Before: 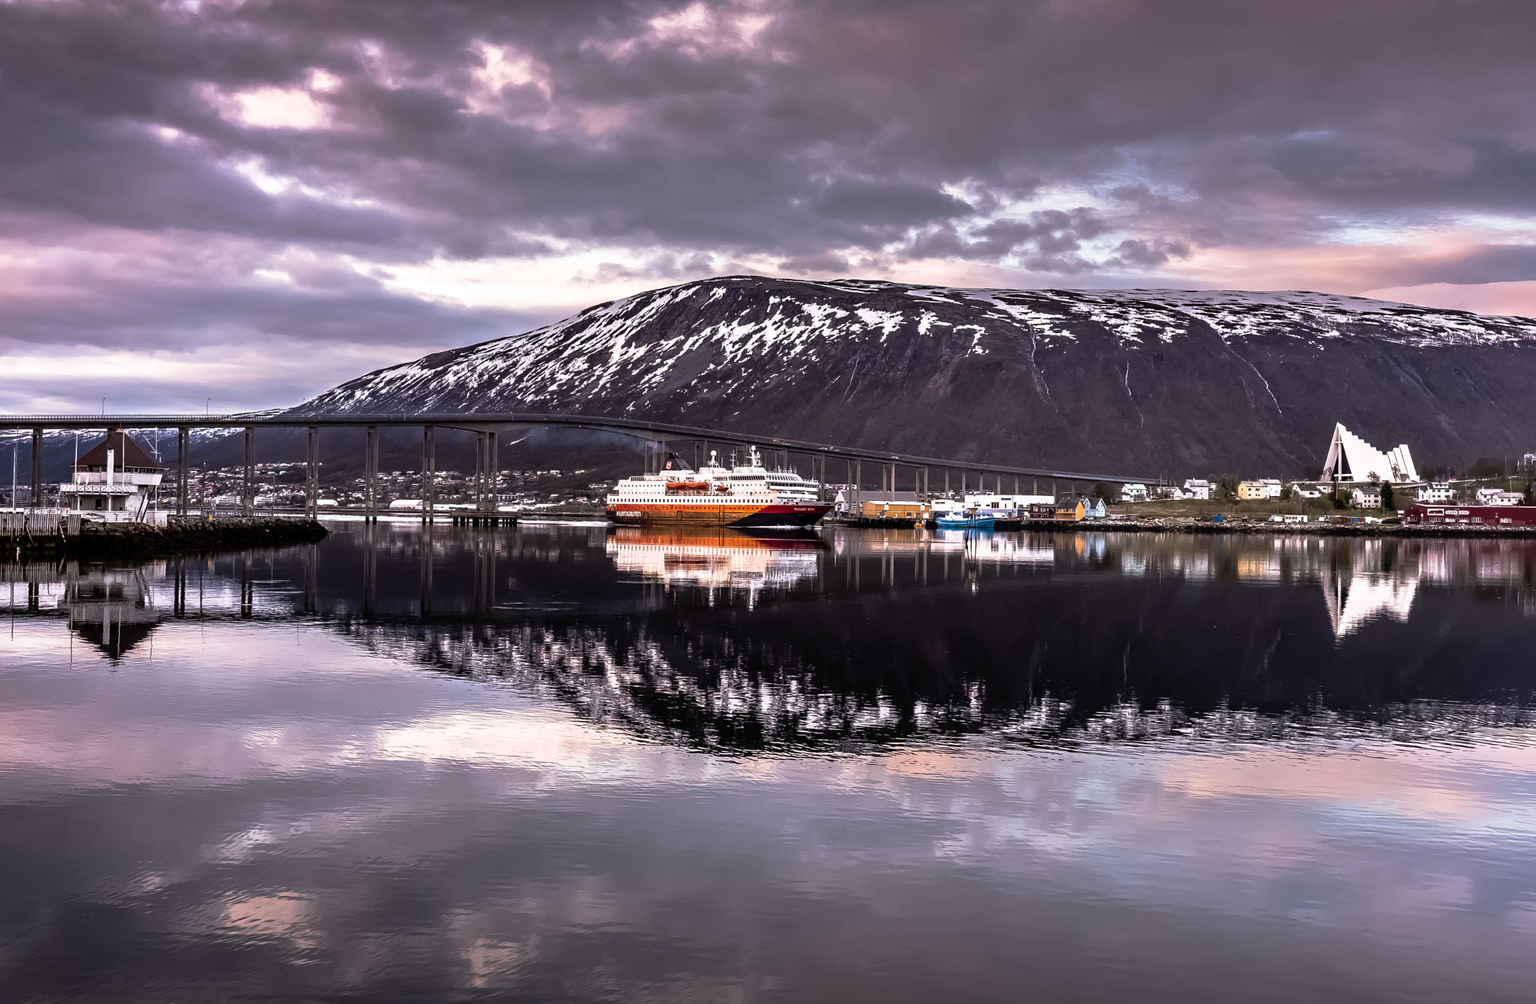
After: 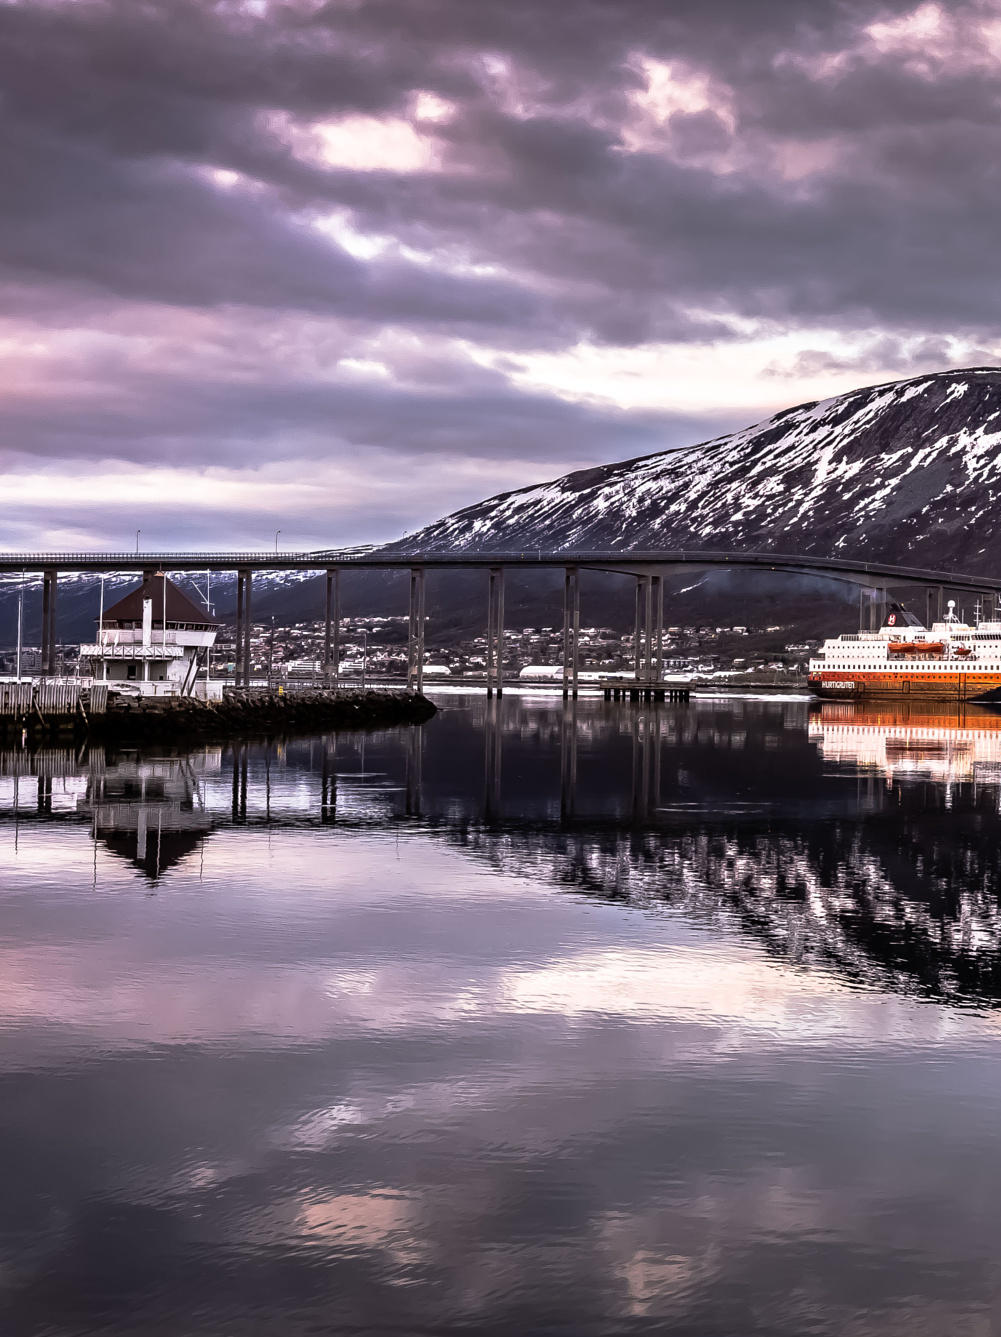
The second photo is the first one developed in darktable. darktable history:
crop and rotate: left 0.004%, top 0%, right 51.083%
